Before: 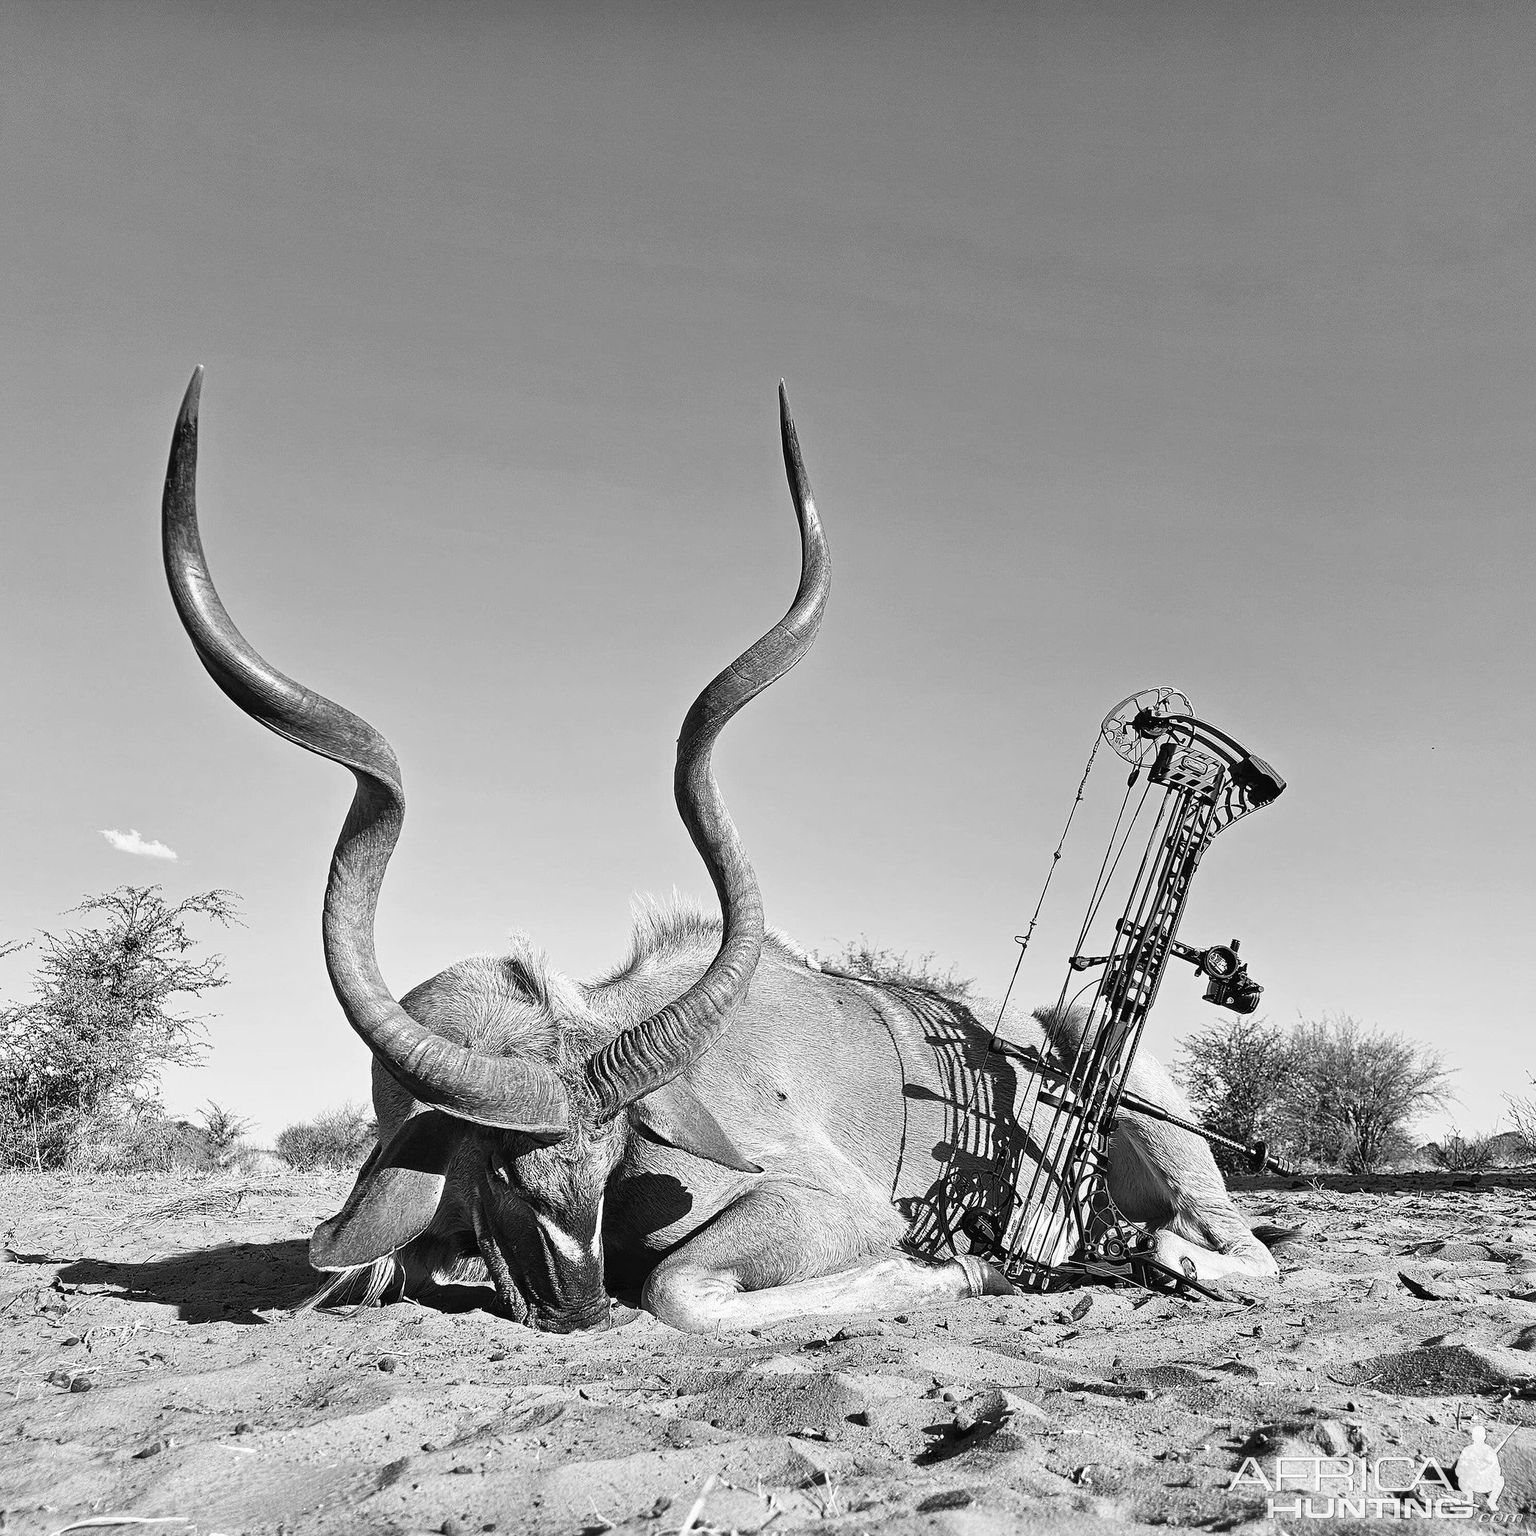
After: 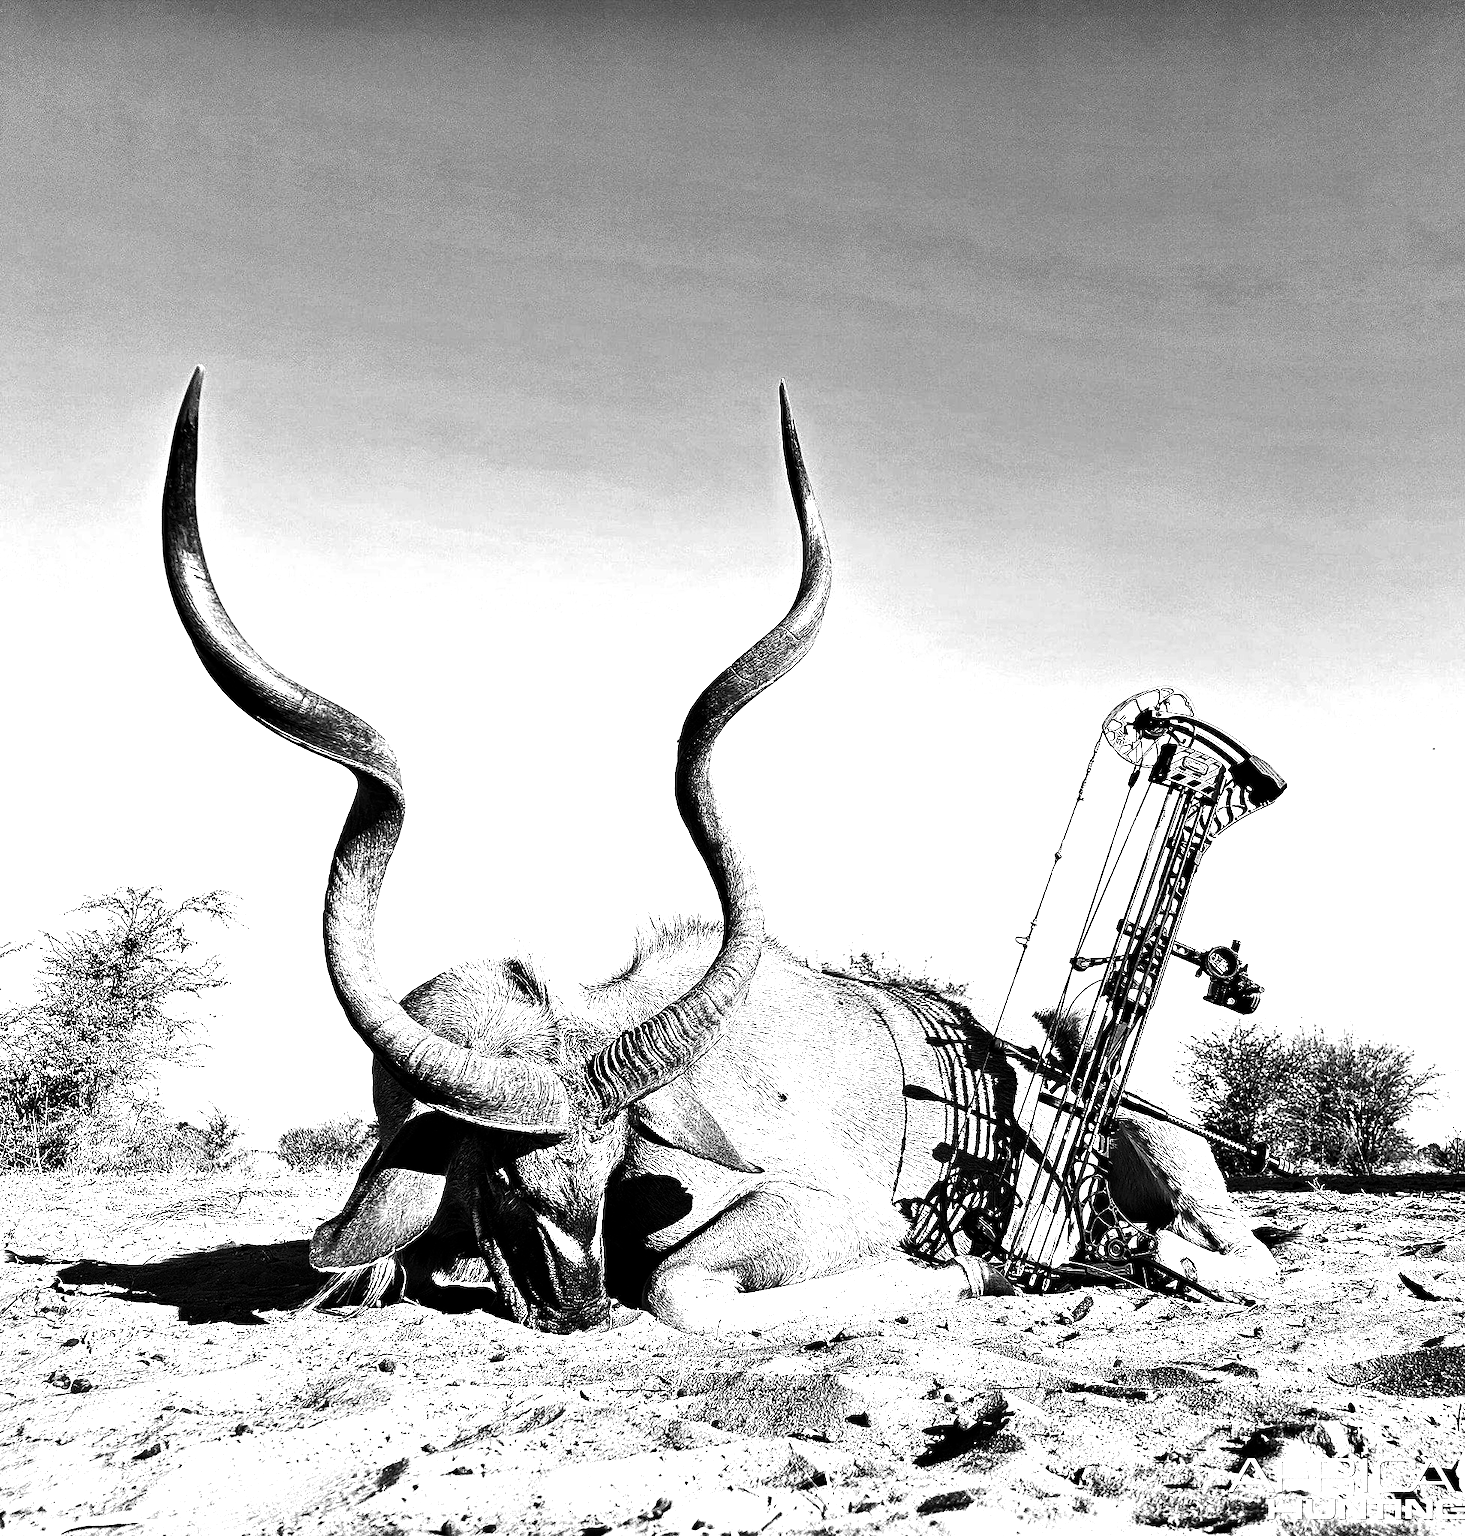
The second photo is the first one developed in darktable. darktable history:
contrast brightness saturation: contrast 0.288
shadows and highlights: shadows 36.94, highlights -26.59, soften with gaussian
crop: right 4.426%, bottom 0.019%
levels: levels [0.044, 0.475, 0.791]
